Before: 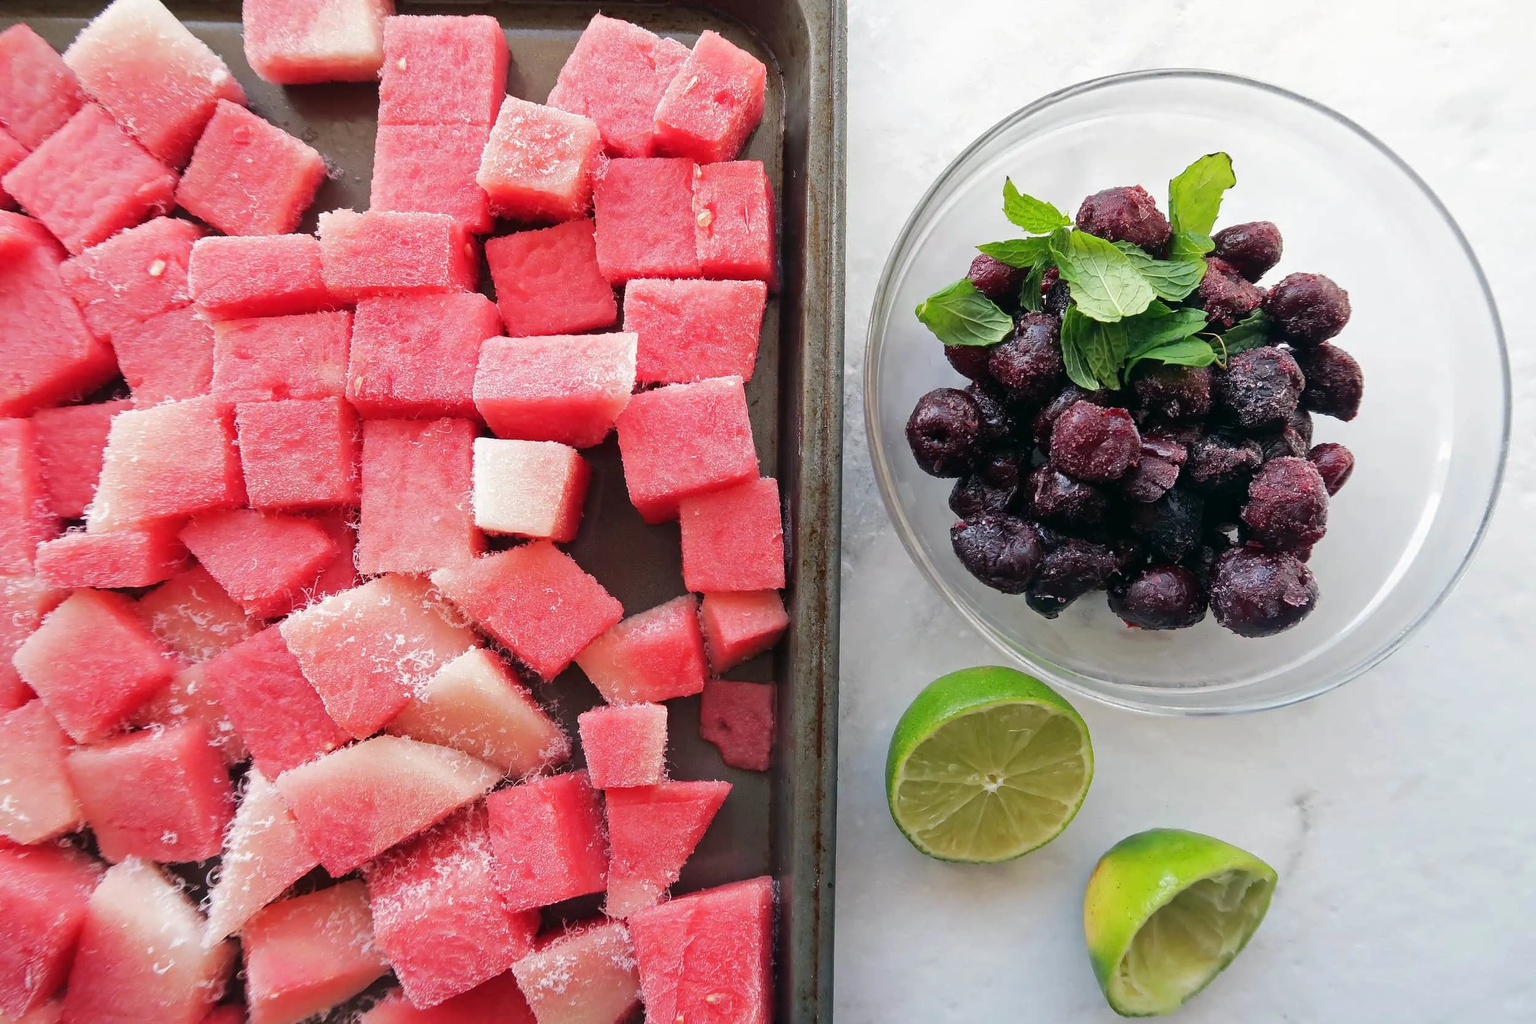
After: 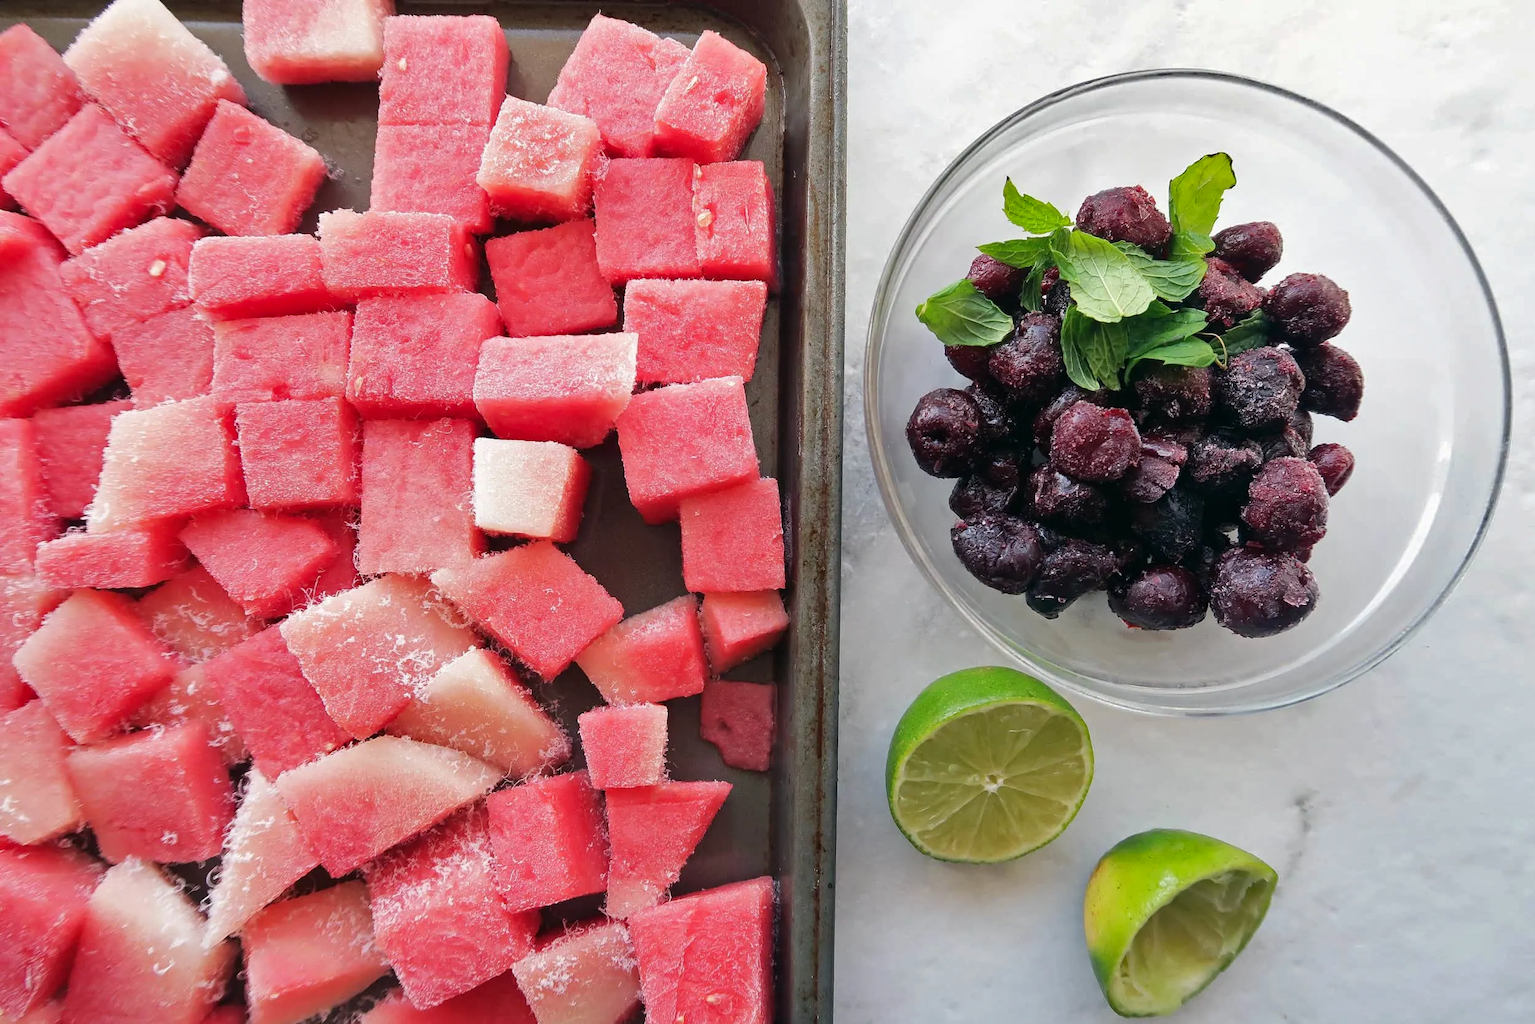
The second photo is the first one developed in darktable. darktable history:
shadows and highlights: shadows 23.04, highlights -48.82, soften with gaussian
